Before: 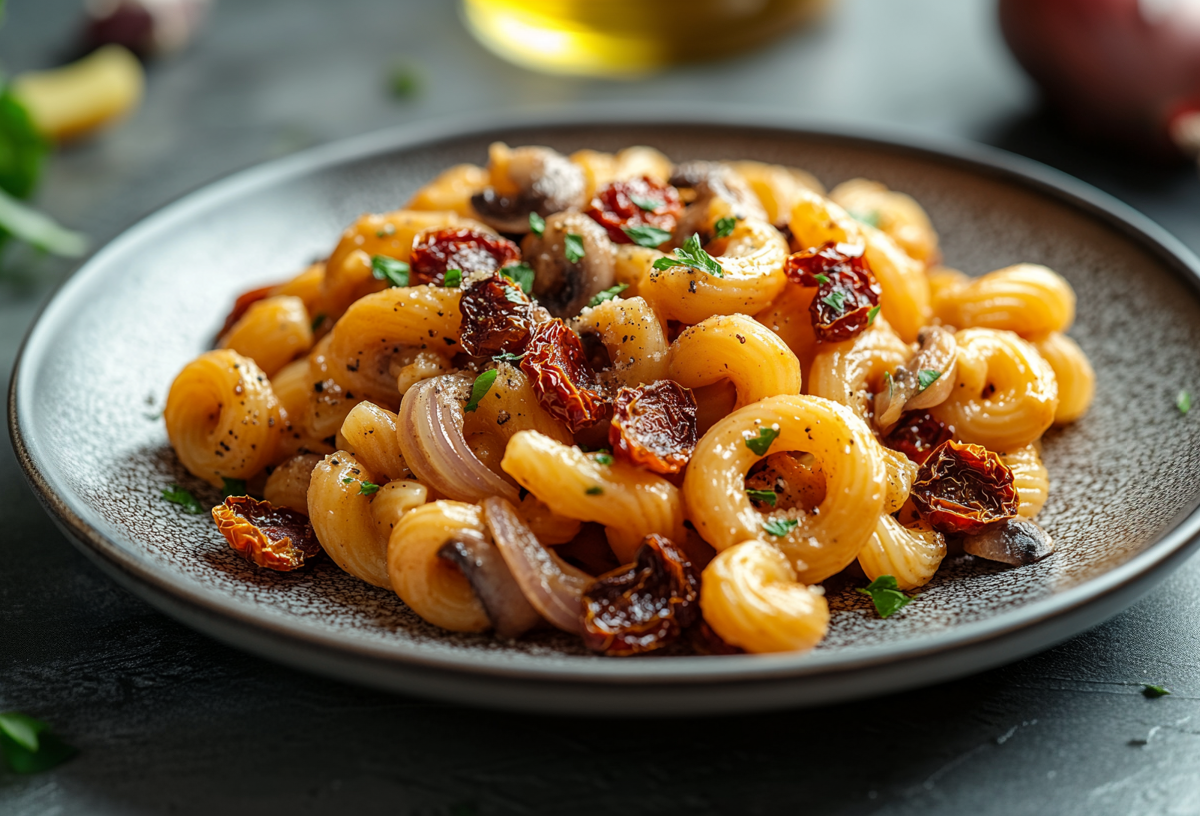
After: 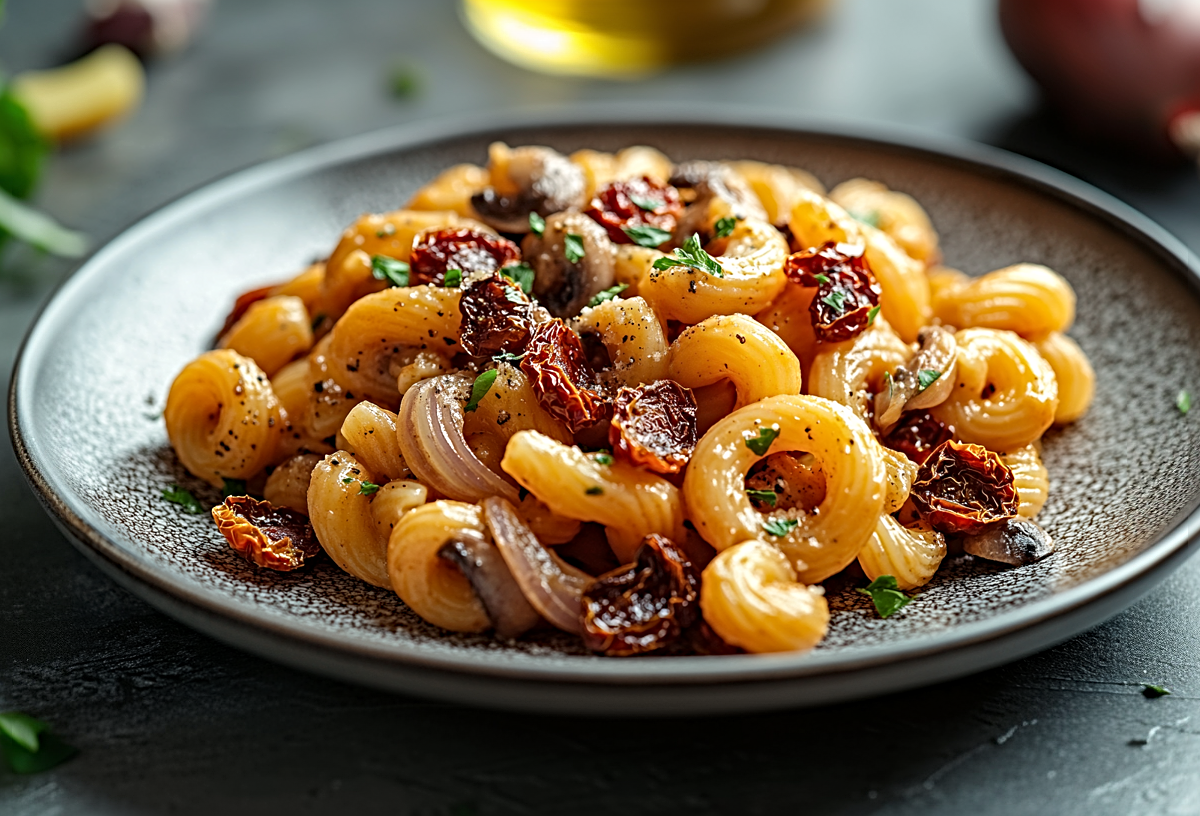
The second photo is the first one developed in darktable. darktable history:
sharpen: radius 4.872
